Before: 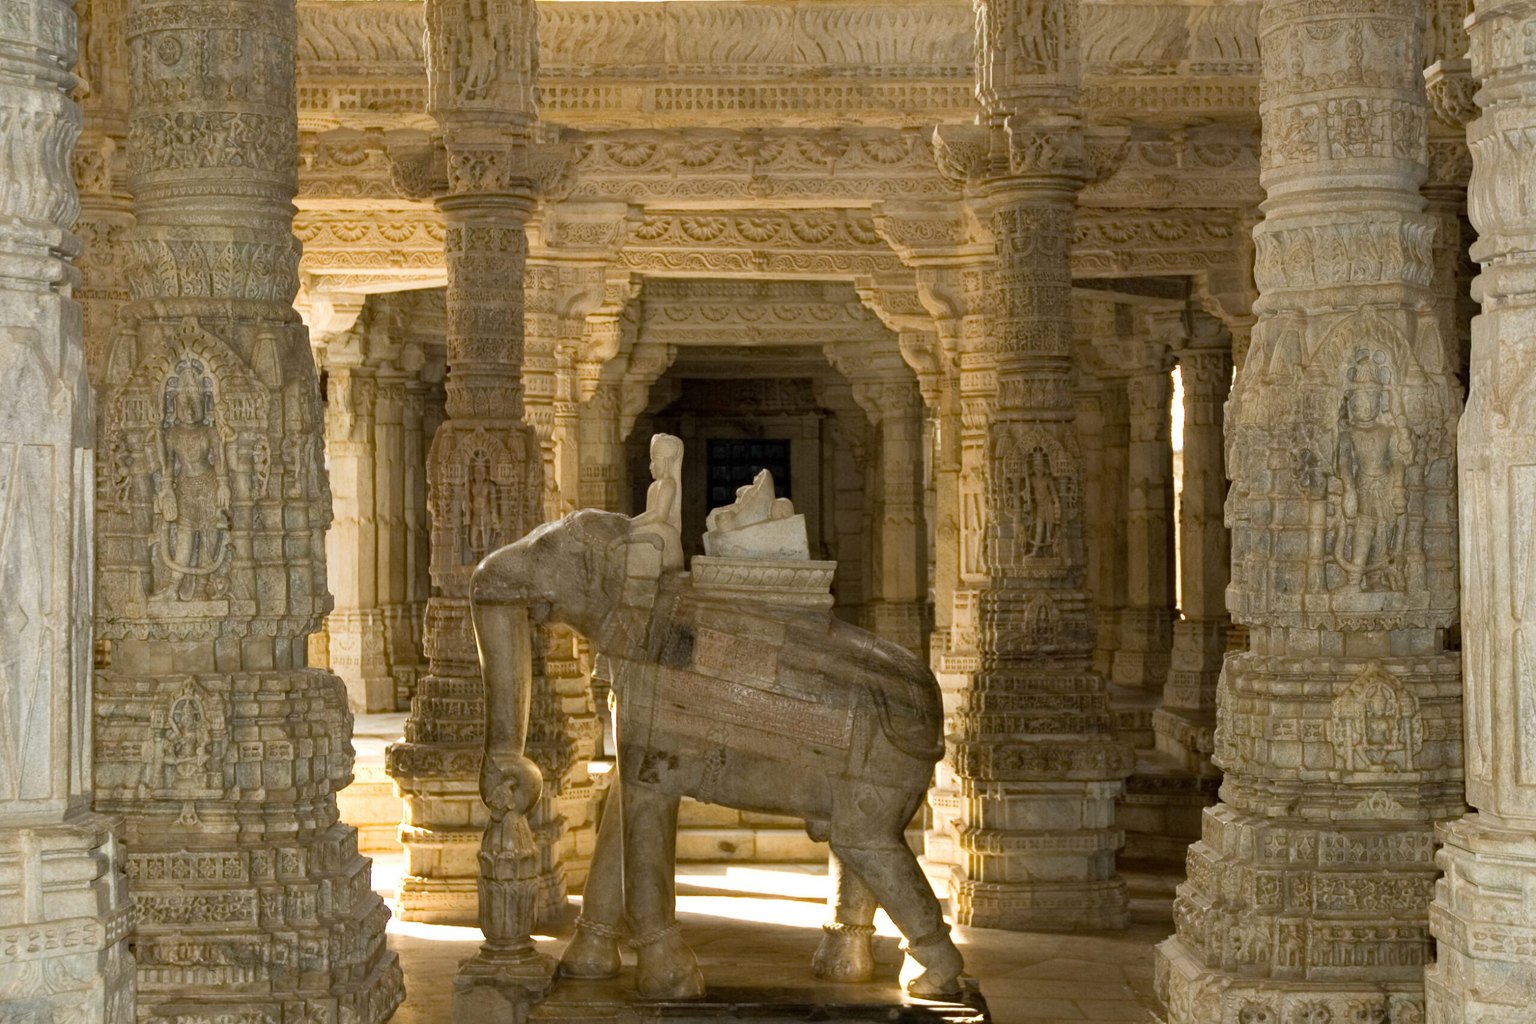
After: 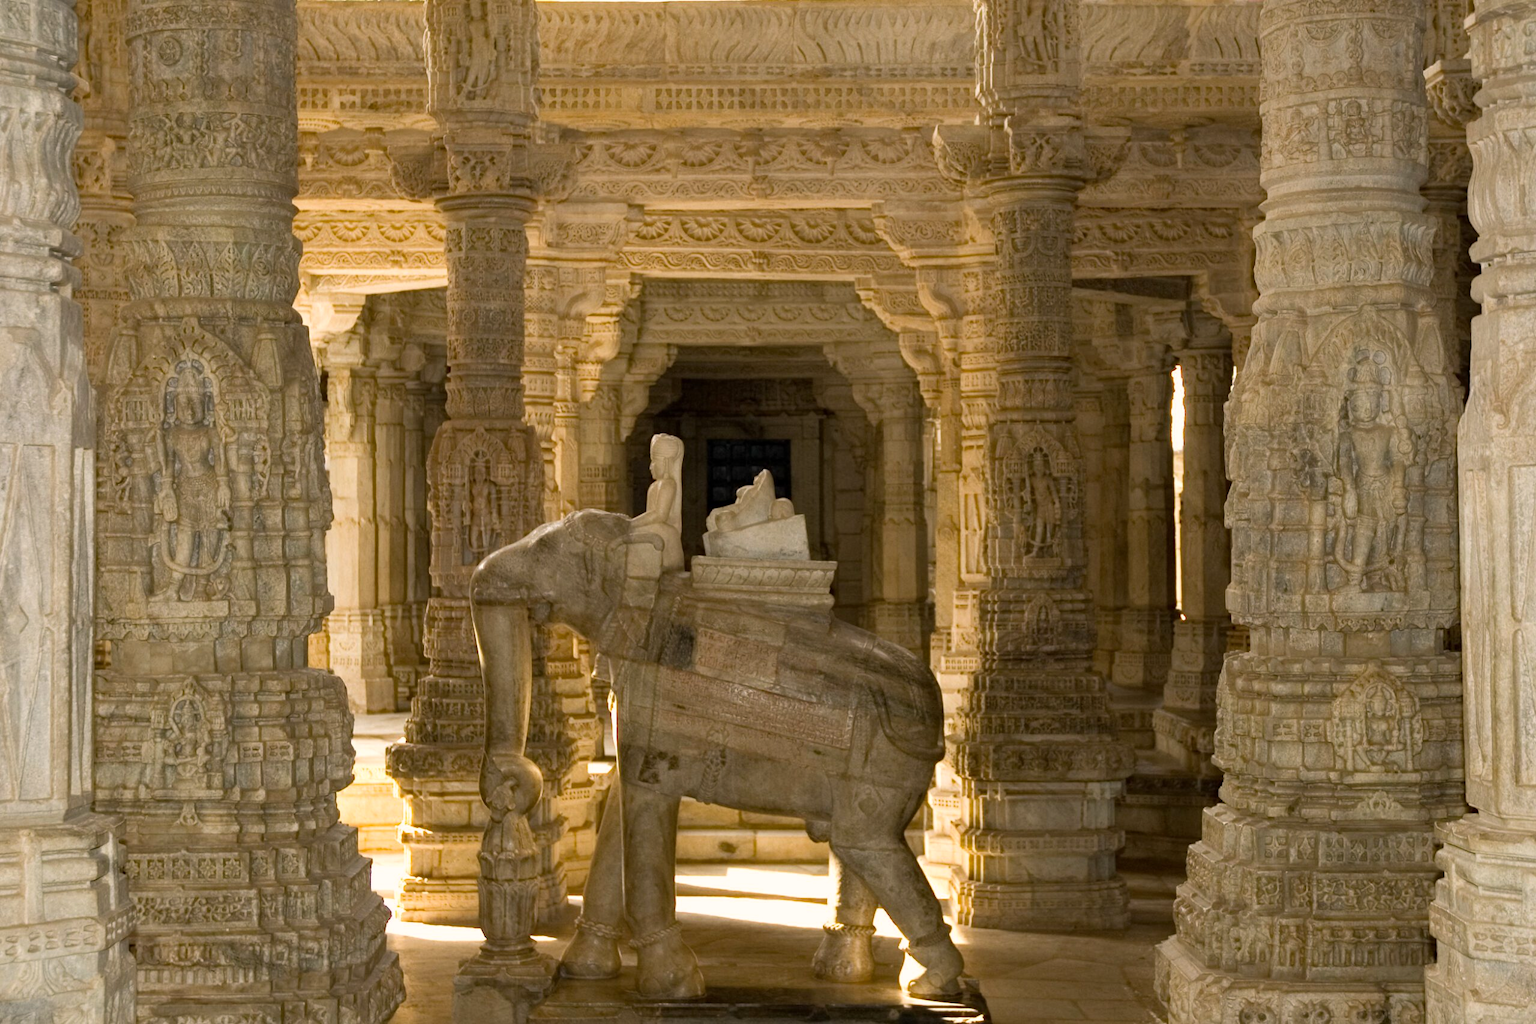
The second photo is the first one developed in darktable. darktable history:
color correction: highlights a* 3.9, highlights b* 5.11
